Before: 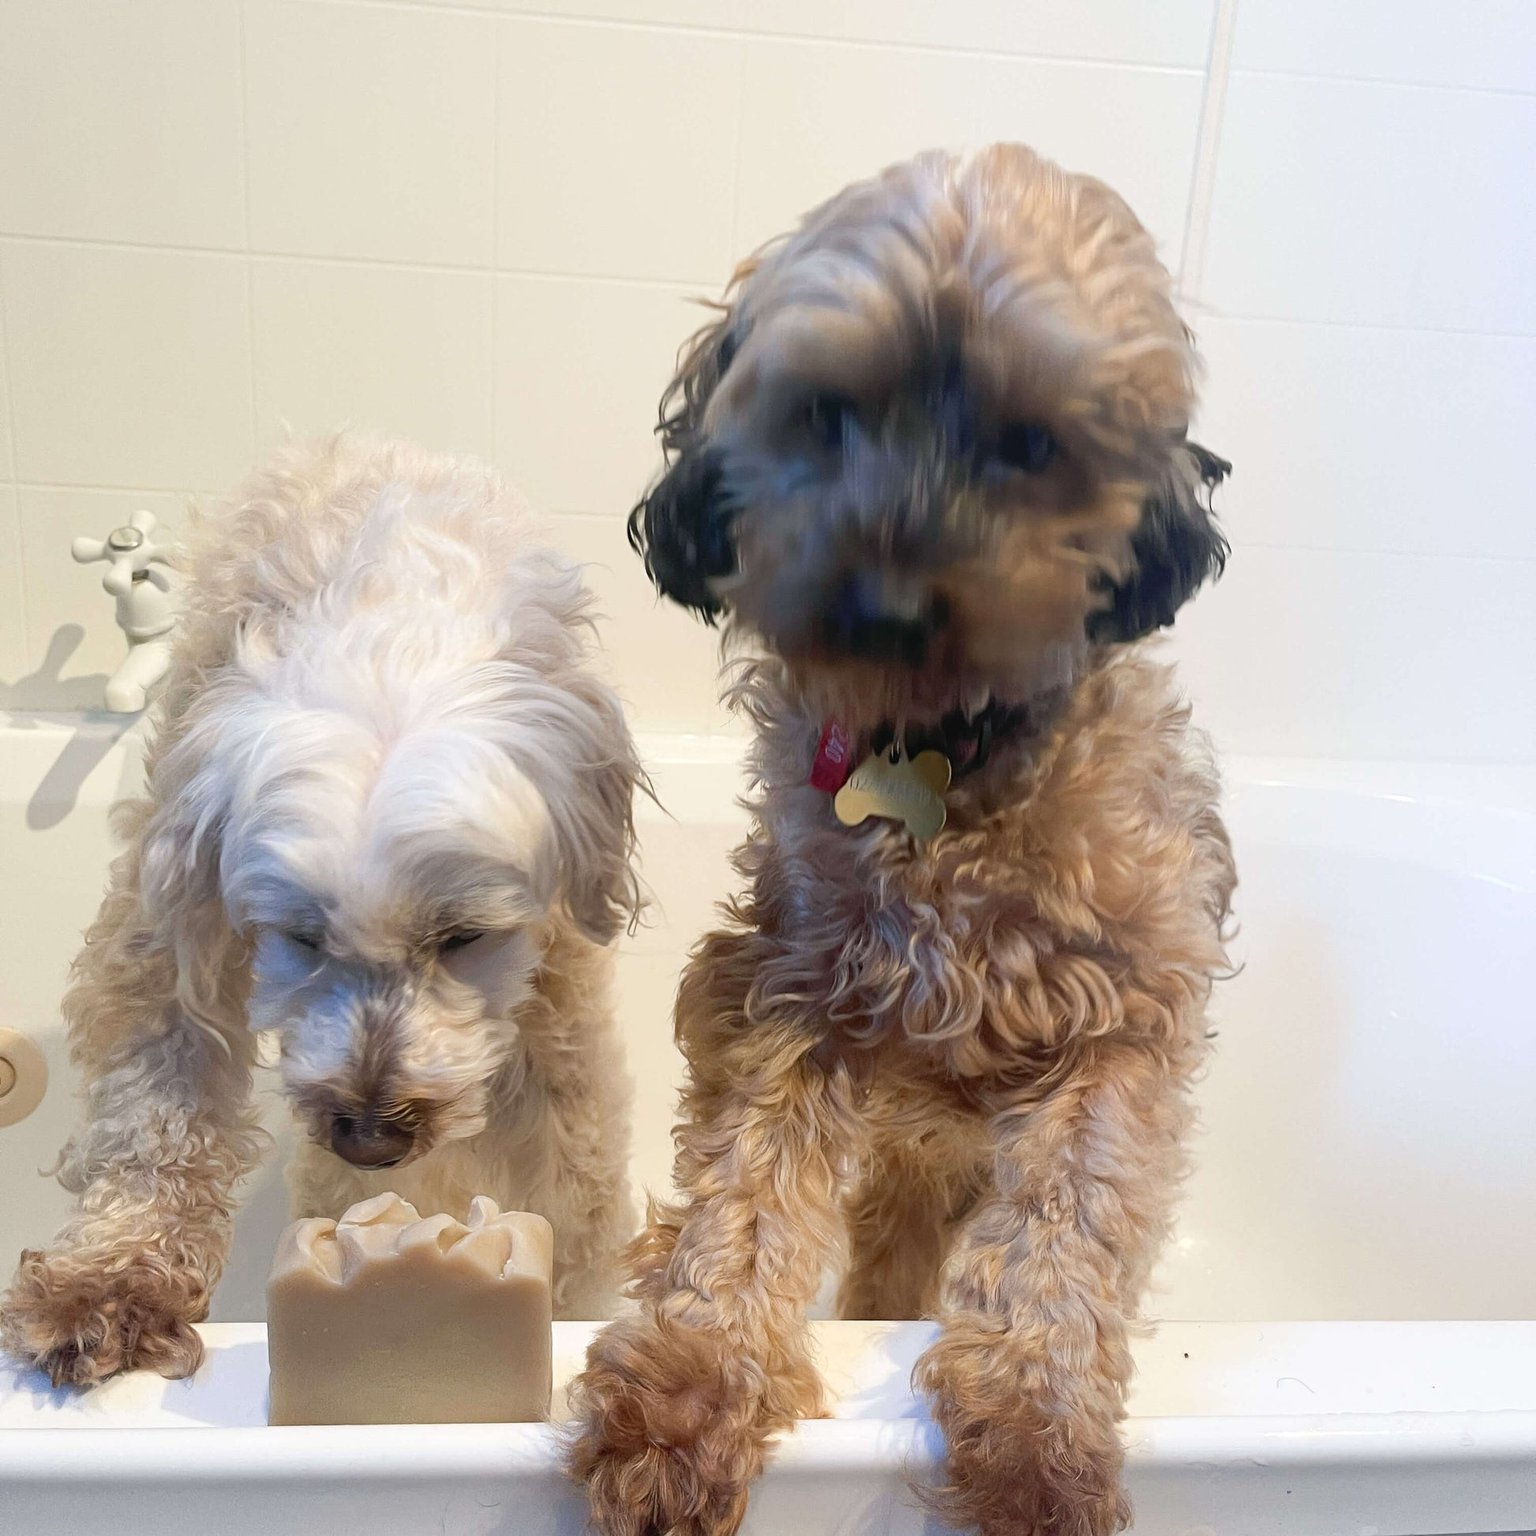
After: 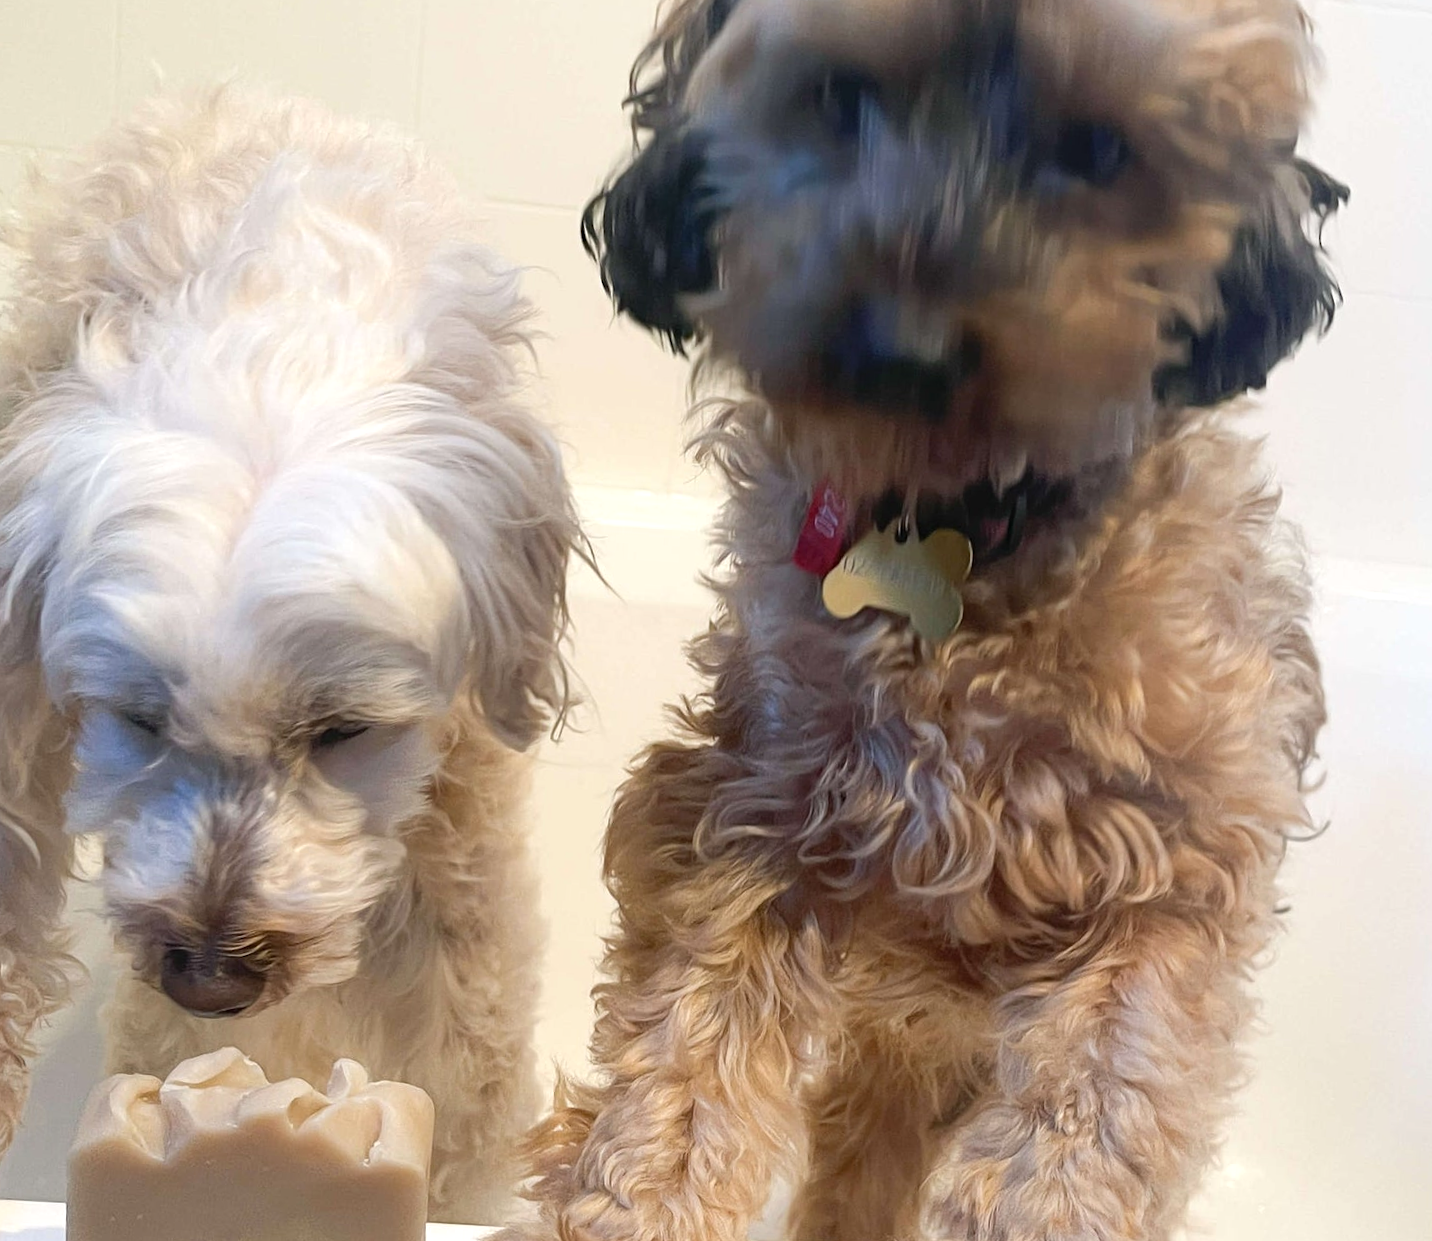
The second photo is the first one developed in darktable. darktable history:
crop and rotate: angle -3.37°, left 9.79%, top 20.73%, right 12.42%, bottom 11.82%
exposure: exposure 0.15 EV, compensate highlight preservation false
